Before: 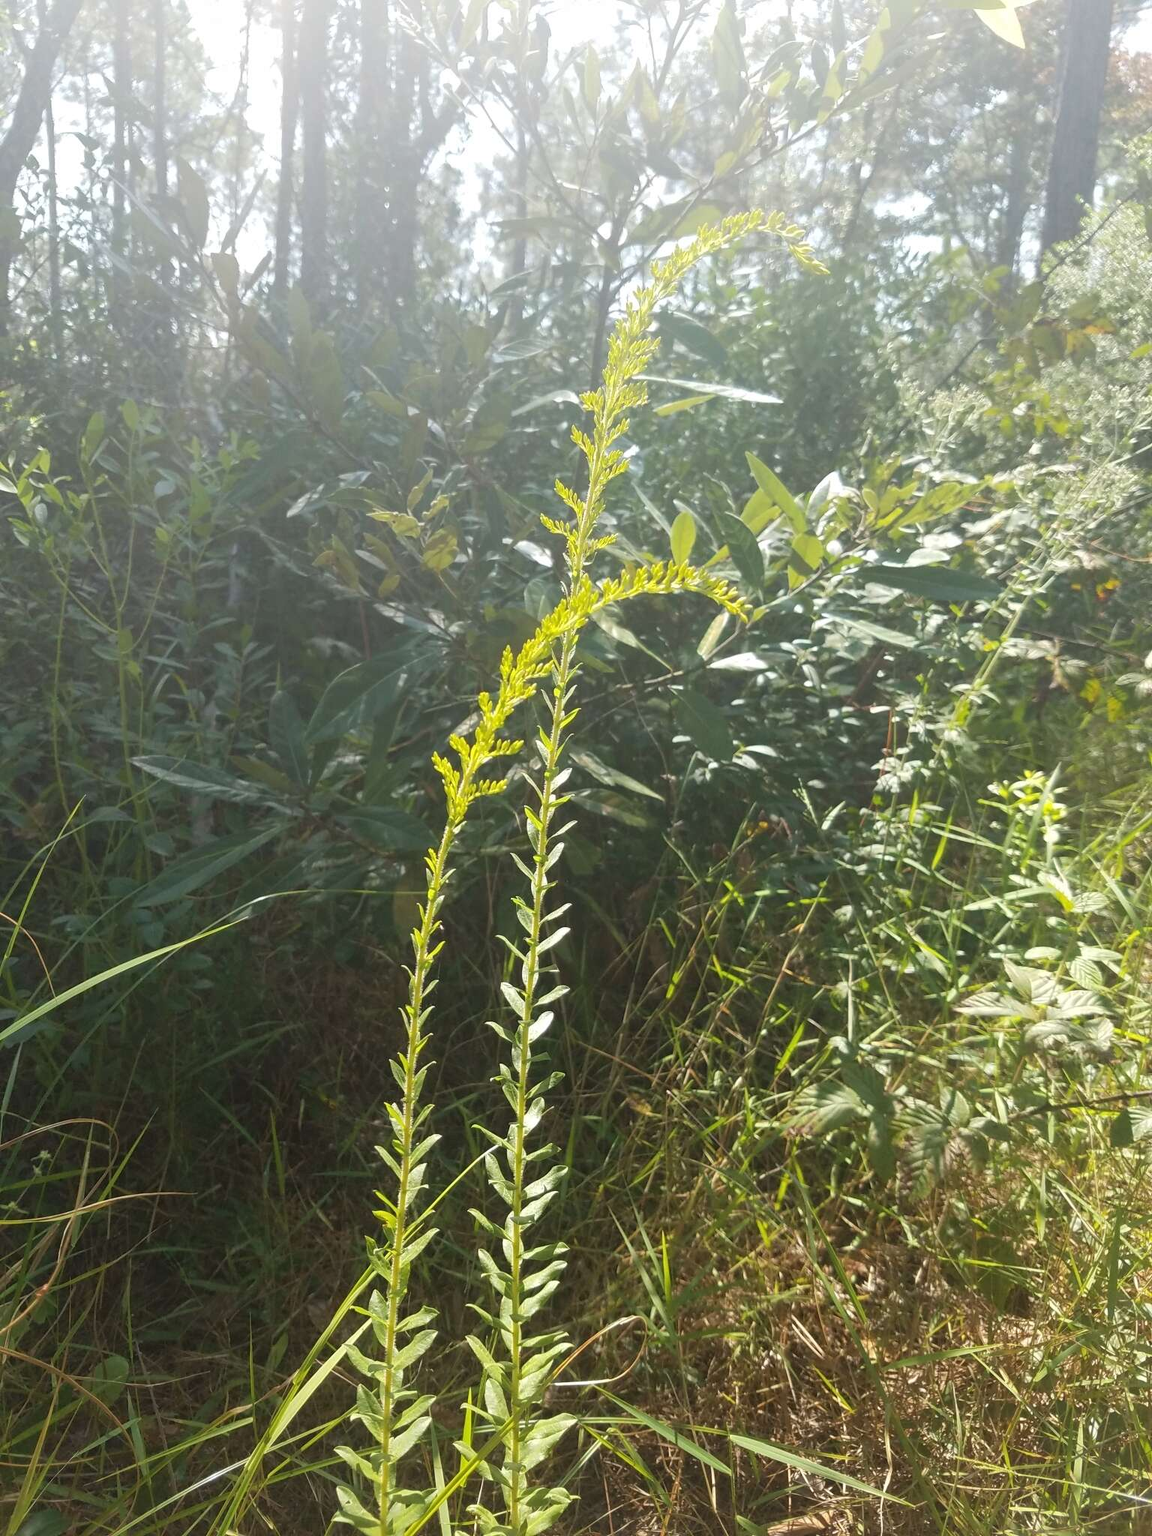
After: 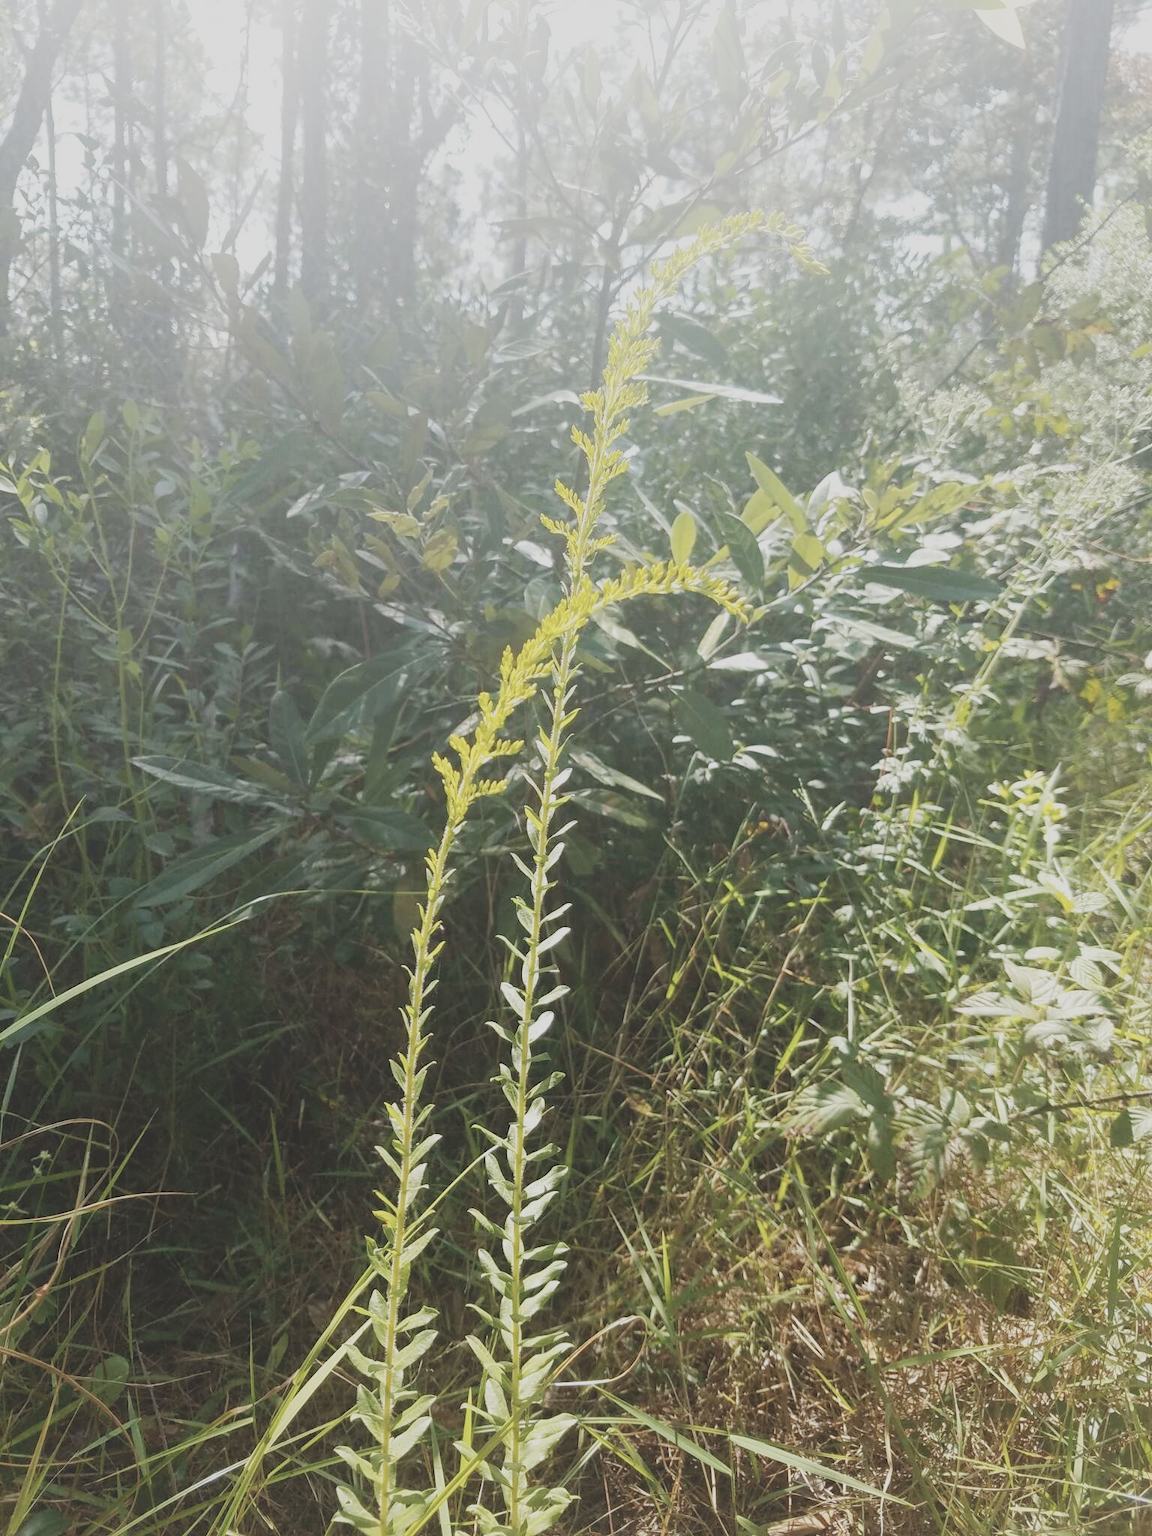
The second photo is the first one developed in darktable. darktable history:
contrast brightness saturation: contrast -0.26, saturation -0.43
base curve: curves: ch0 [(0, 0) (0.032, 0.025) (0.121, 0.166) (0.206, 0.329) (0.605, 0.79) (1, 1)], preserve colors none
